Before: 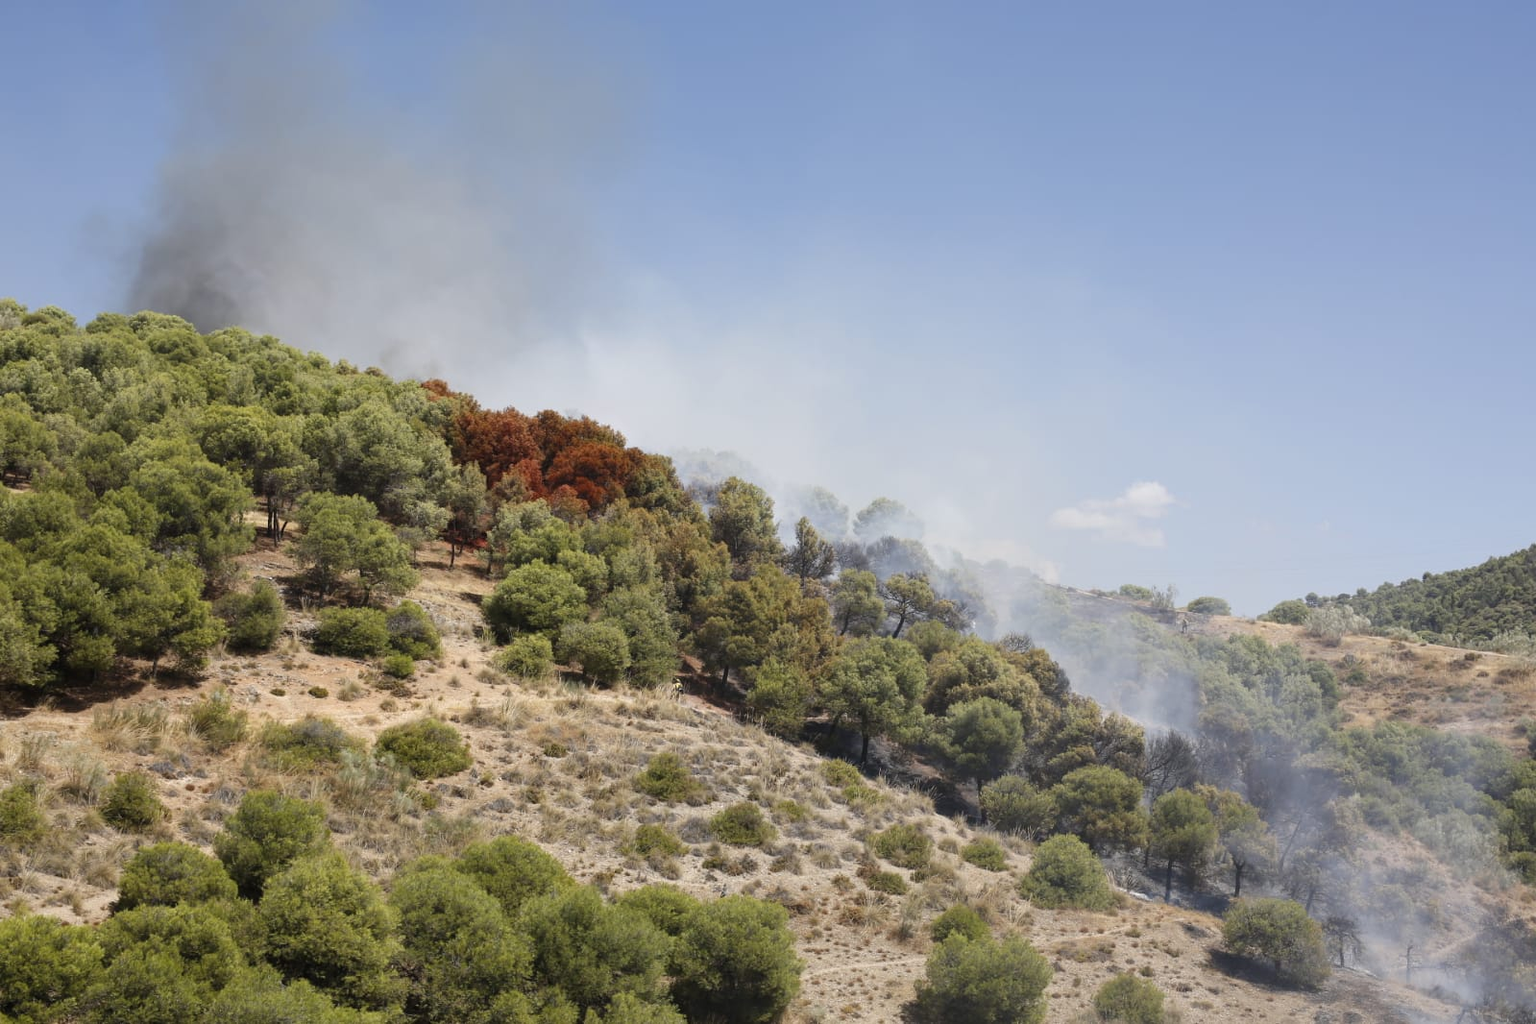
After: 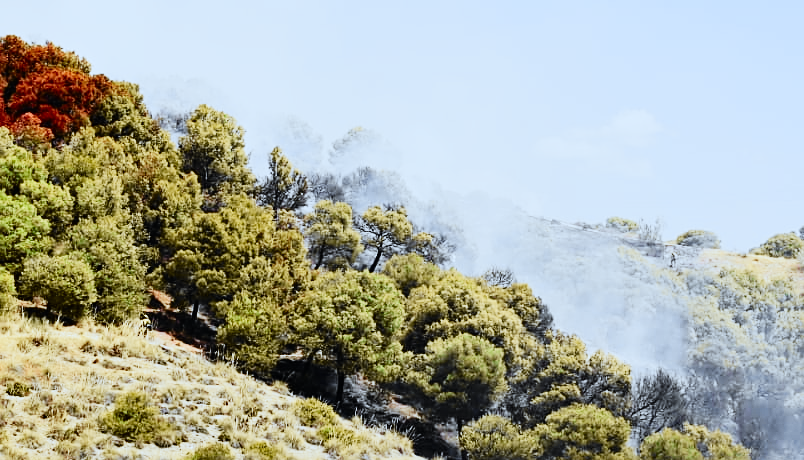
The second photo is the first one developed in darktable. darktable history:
color correction: highlights a* -3.76, highlights b* -10.62
crop: left 35.051%, top 36.774%, right 14.649%, bottom 20.053%
sharpen: on, module defaults
tone curve: curves: ch0 [(0, 0) (0.078, 0.029) (0.265, 0.241) (0.507, 0.56) (0.744, 0.826) (1, 0.948)]; ch1 [(0, 0) (0.346, 0.307) (0.418, 0.383) (0.46, 0.439) (0.482, 0.493) (0.502, 0.5) (0.517, 0.506) (0.55, 0.557) (0.601, 0.637) (0.666, 0.7) (1, 1)]; ch2 [(0, 0) (0.346, 0.34) (0.431, 0.45) (0.485, 0.494) (0.5, 0.498) (0.508, 0.499) (0.532, 0.546) (0.579, 0.628) (0.625, 0.668) (1, 1)], color space Lab, independent channels, preserve colors none
base curve: curves: ch0 [(0, 0) (0.036, 0.025) (0.121, 0.166) (0.206, 0.329) (0.605, 0.79) (1, 1)], preserve colors none
haze removal: adaptive false
